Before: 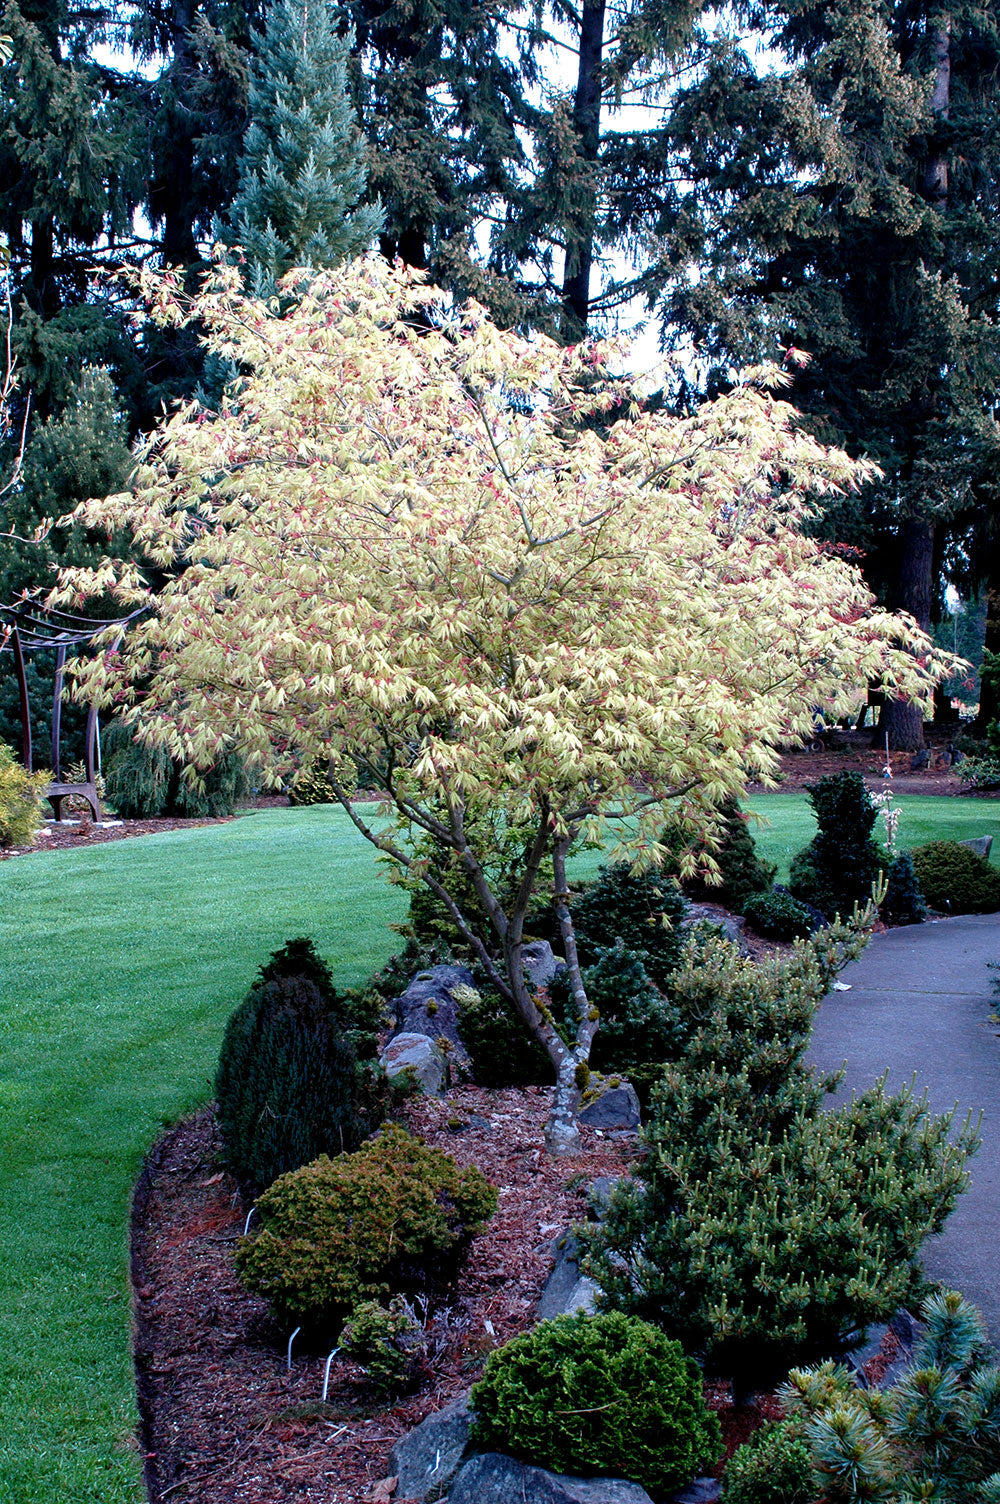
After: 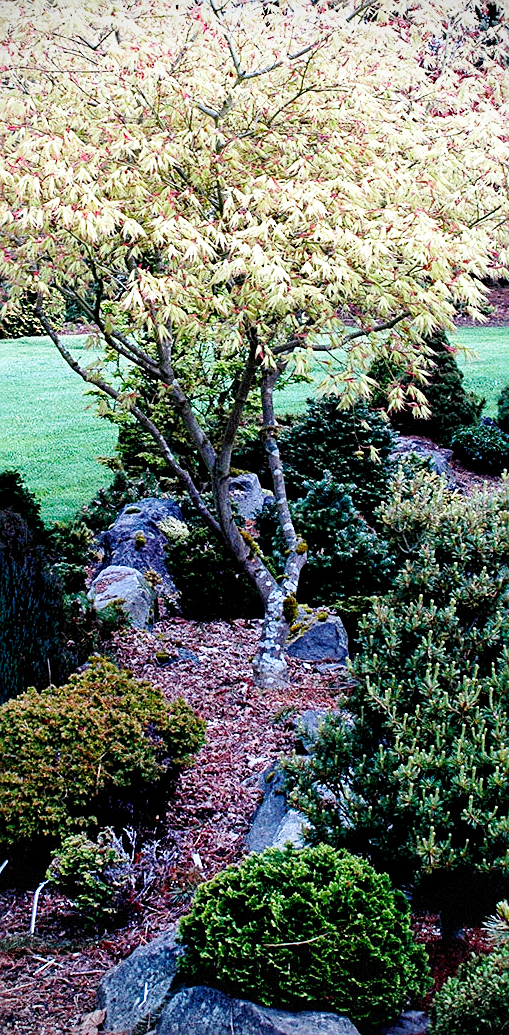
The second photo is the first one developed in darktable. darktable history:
base curve: curves: ch0 [(0, 0) (0.005, 0.002) (0.15, 0.3) (0.4, 0.7) (0.75, 0.95) (1, 1)], preserve colors none
vignetting: dithering 8-bit output, unbound false
crop and rotate: left 29.237%, top 31.152%, right 19.807%
white balance: emerald 1
sharpen: on, module defaults
